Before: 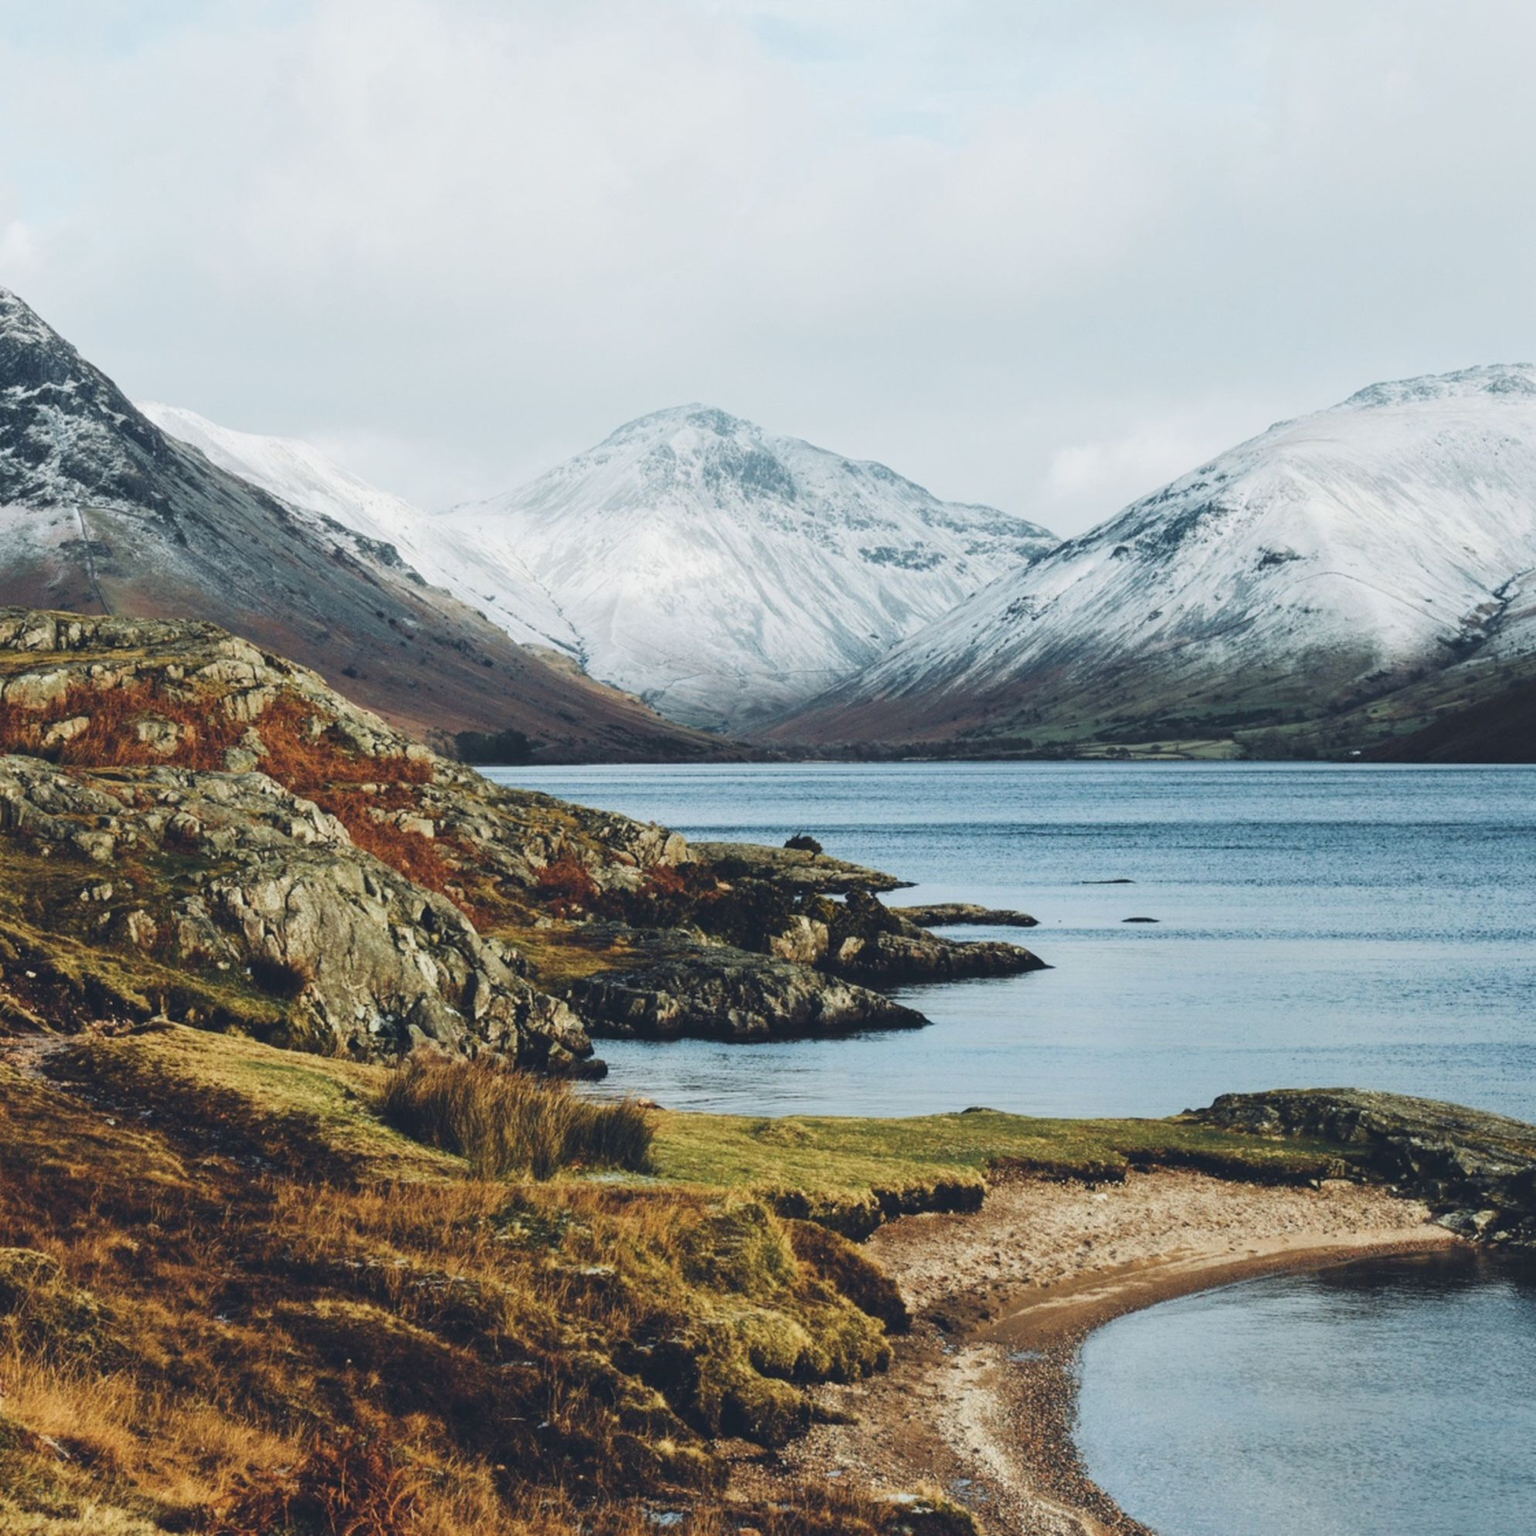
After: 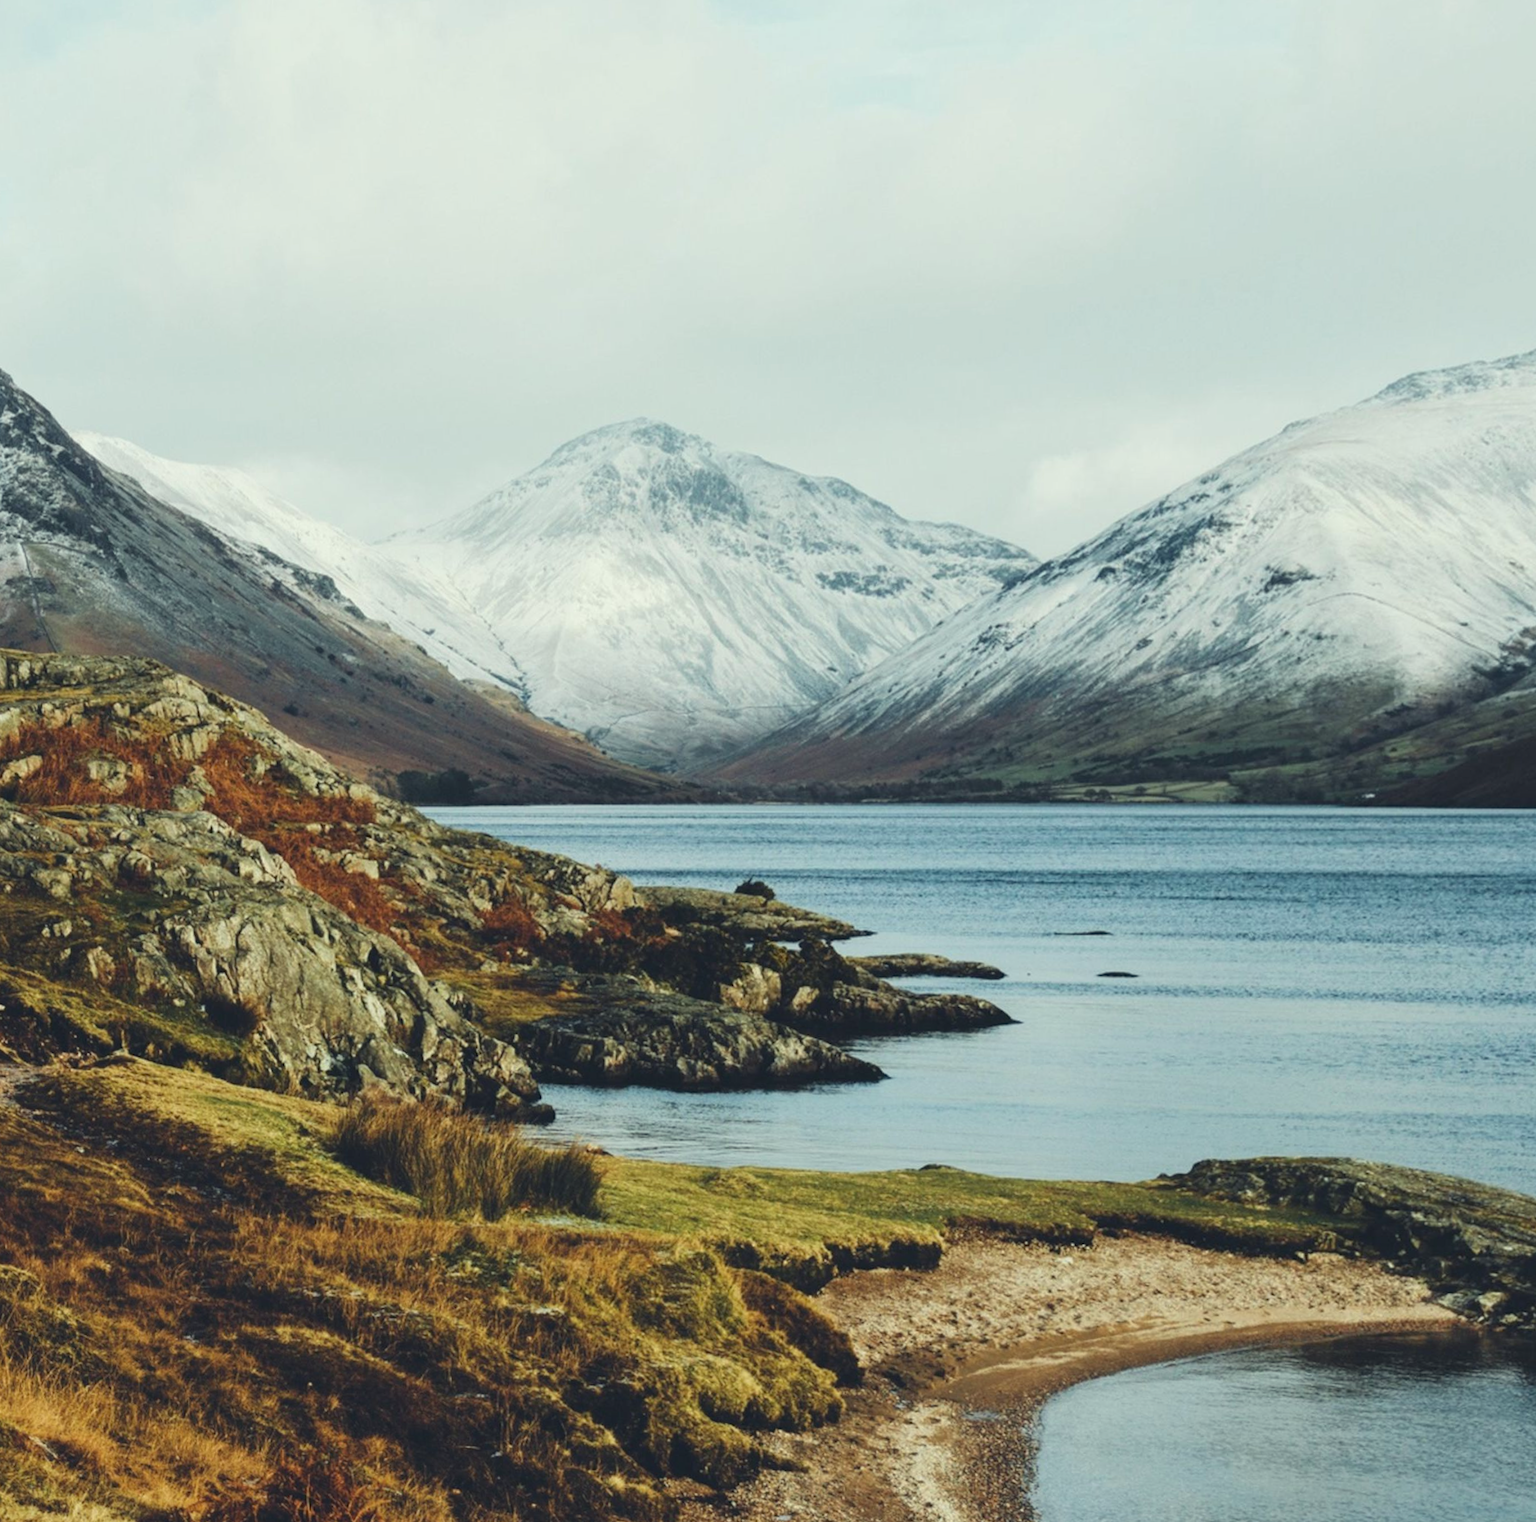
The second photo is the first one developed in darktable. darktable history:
color correction: highlights a* -4.28, highlights b* 6.53
rotate and perspective: rotation 0.062°, lens shift (vertical) 0.115, lens shift (horizontal) -0.133, crop left 0.047, crop right 0.94, crop top 0.061, crop bottom 0.94
